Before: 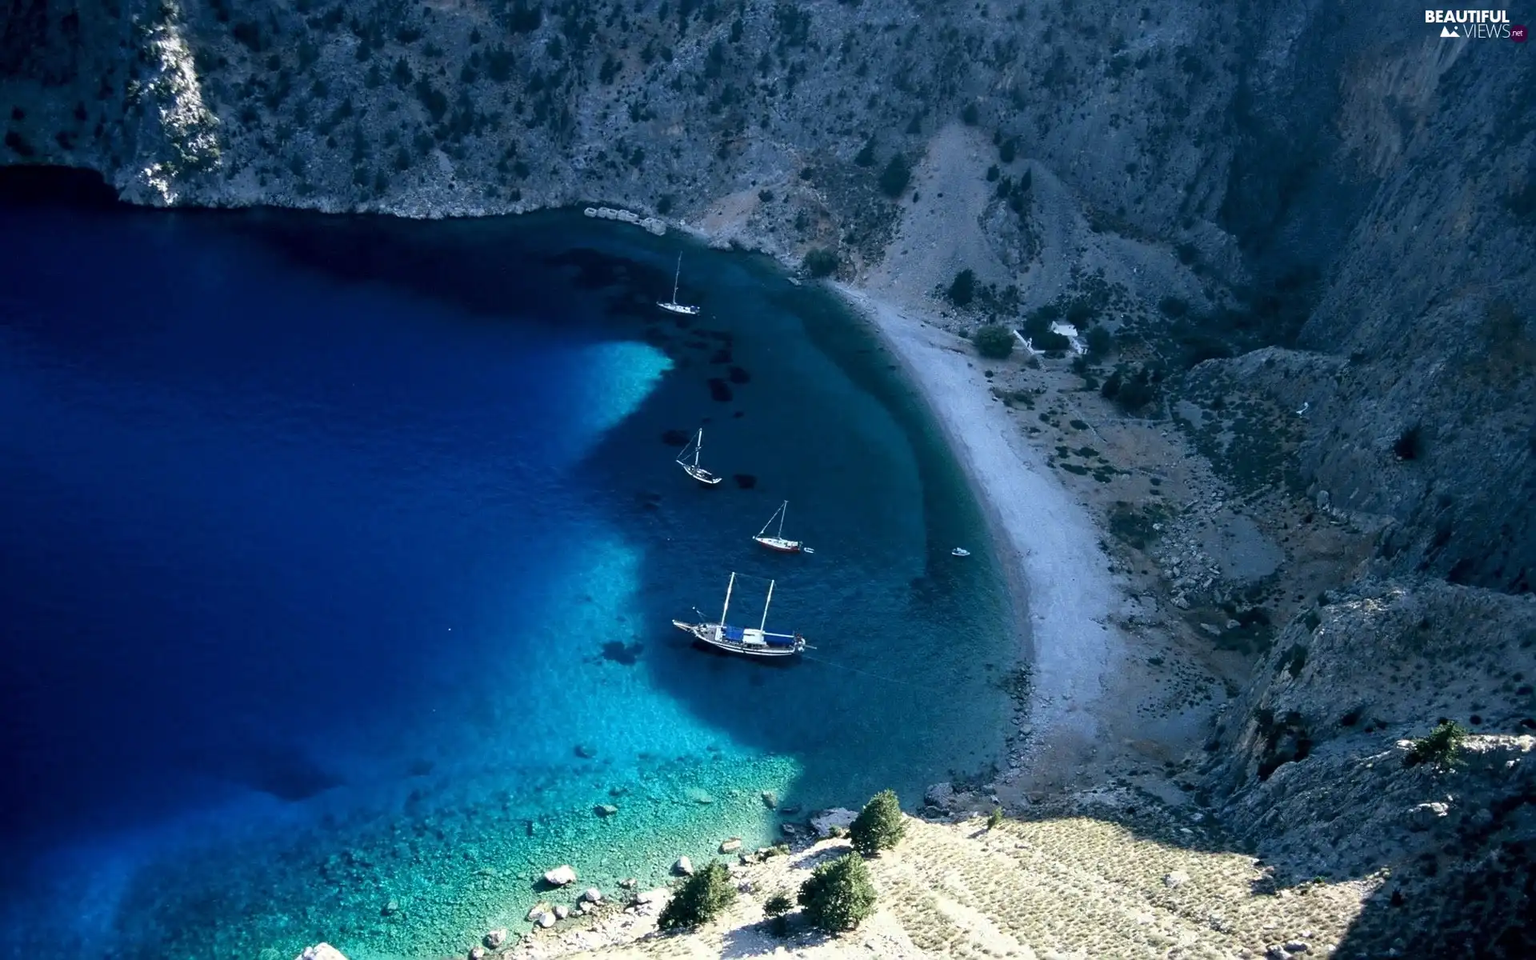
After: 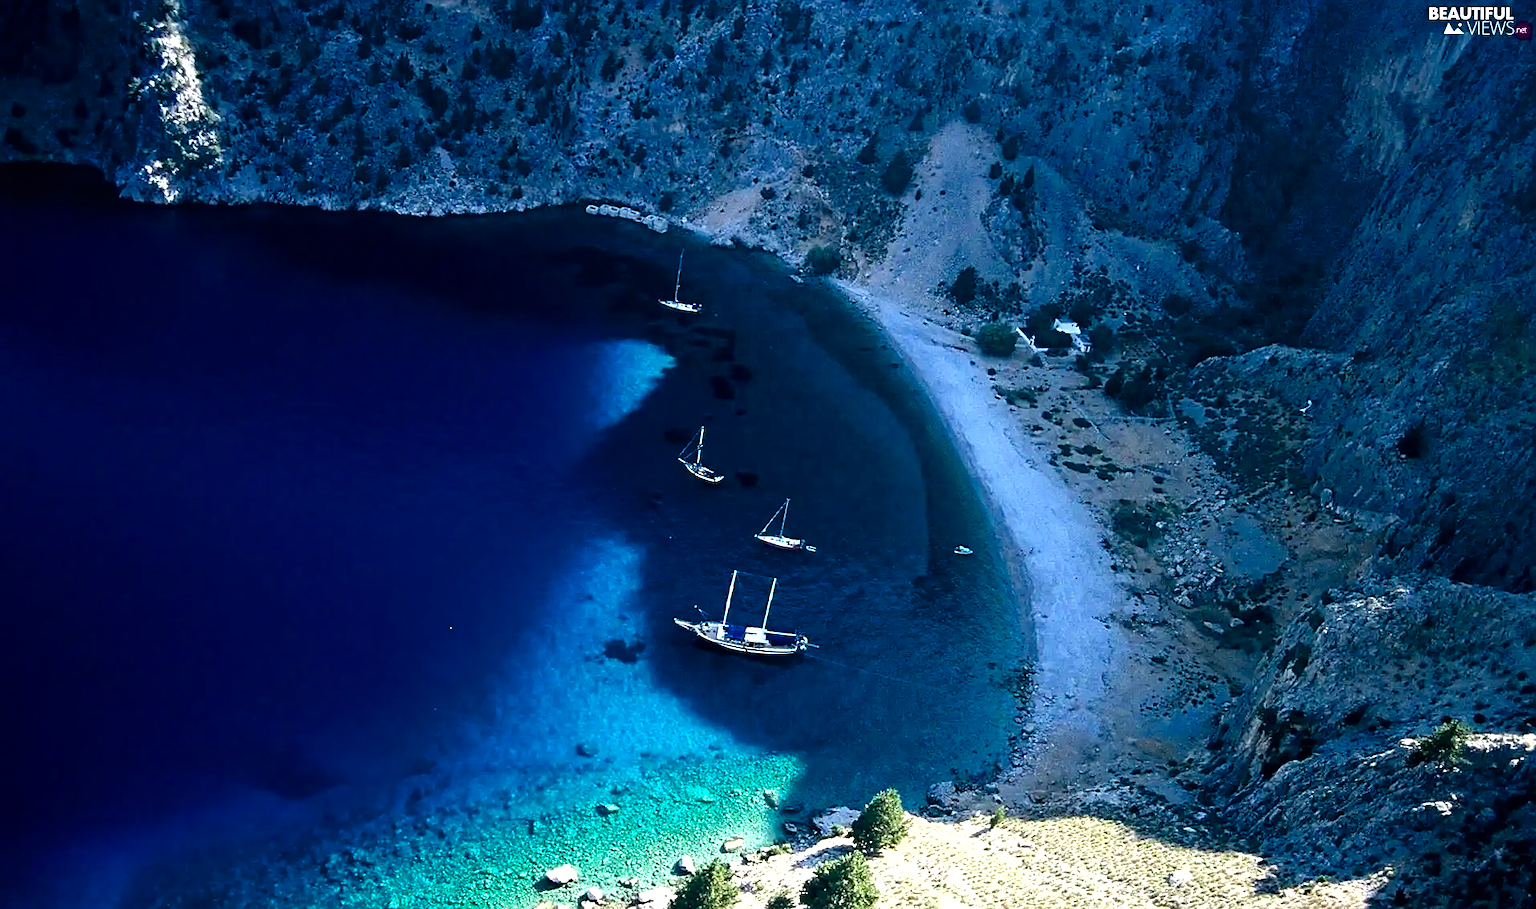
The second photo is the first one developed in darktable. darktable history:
exposure: black level correction 0, exposure 0.68 EV, compensate exposure bias true, compensate highlight preservation false
shadows and highlights: shadows 9, white point adjustment 0.842, highlights -38.91
color balance rgb: perceptual saturation grading › global saturation 30.441%, saturation formula JzAzBz (2021)
crop: top 0.344%, right 0.256%, bottom 5.086%
sharpen: on, module defaults
